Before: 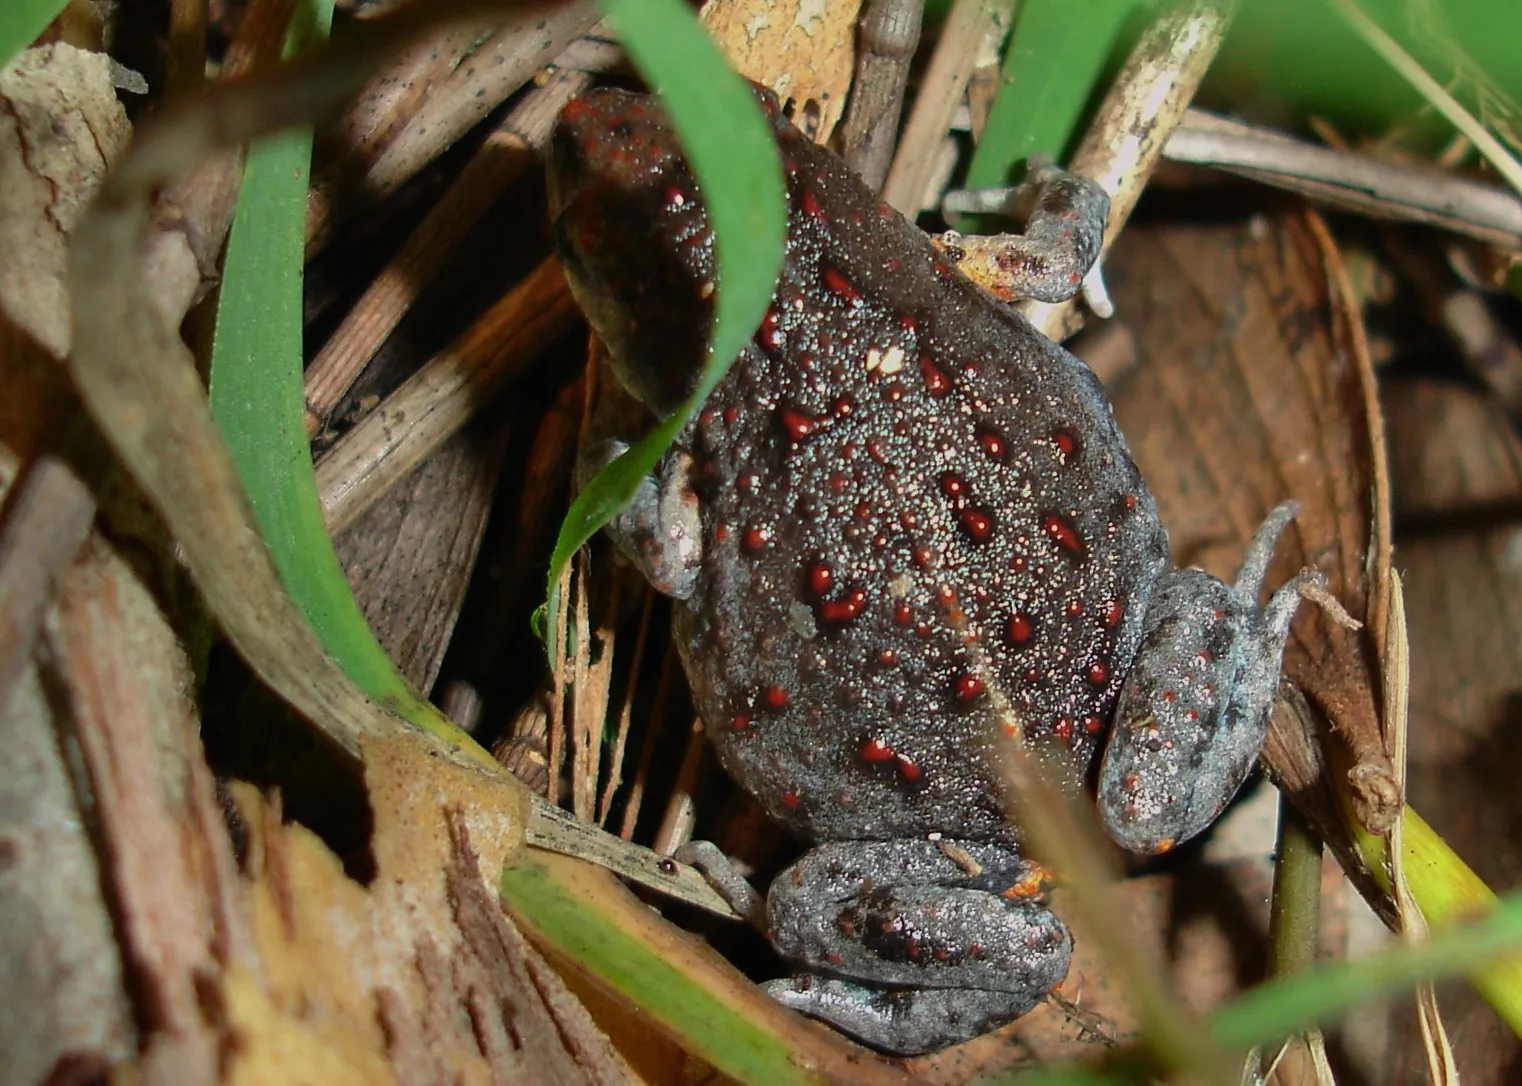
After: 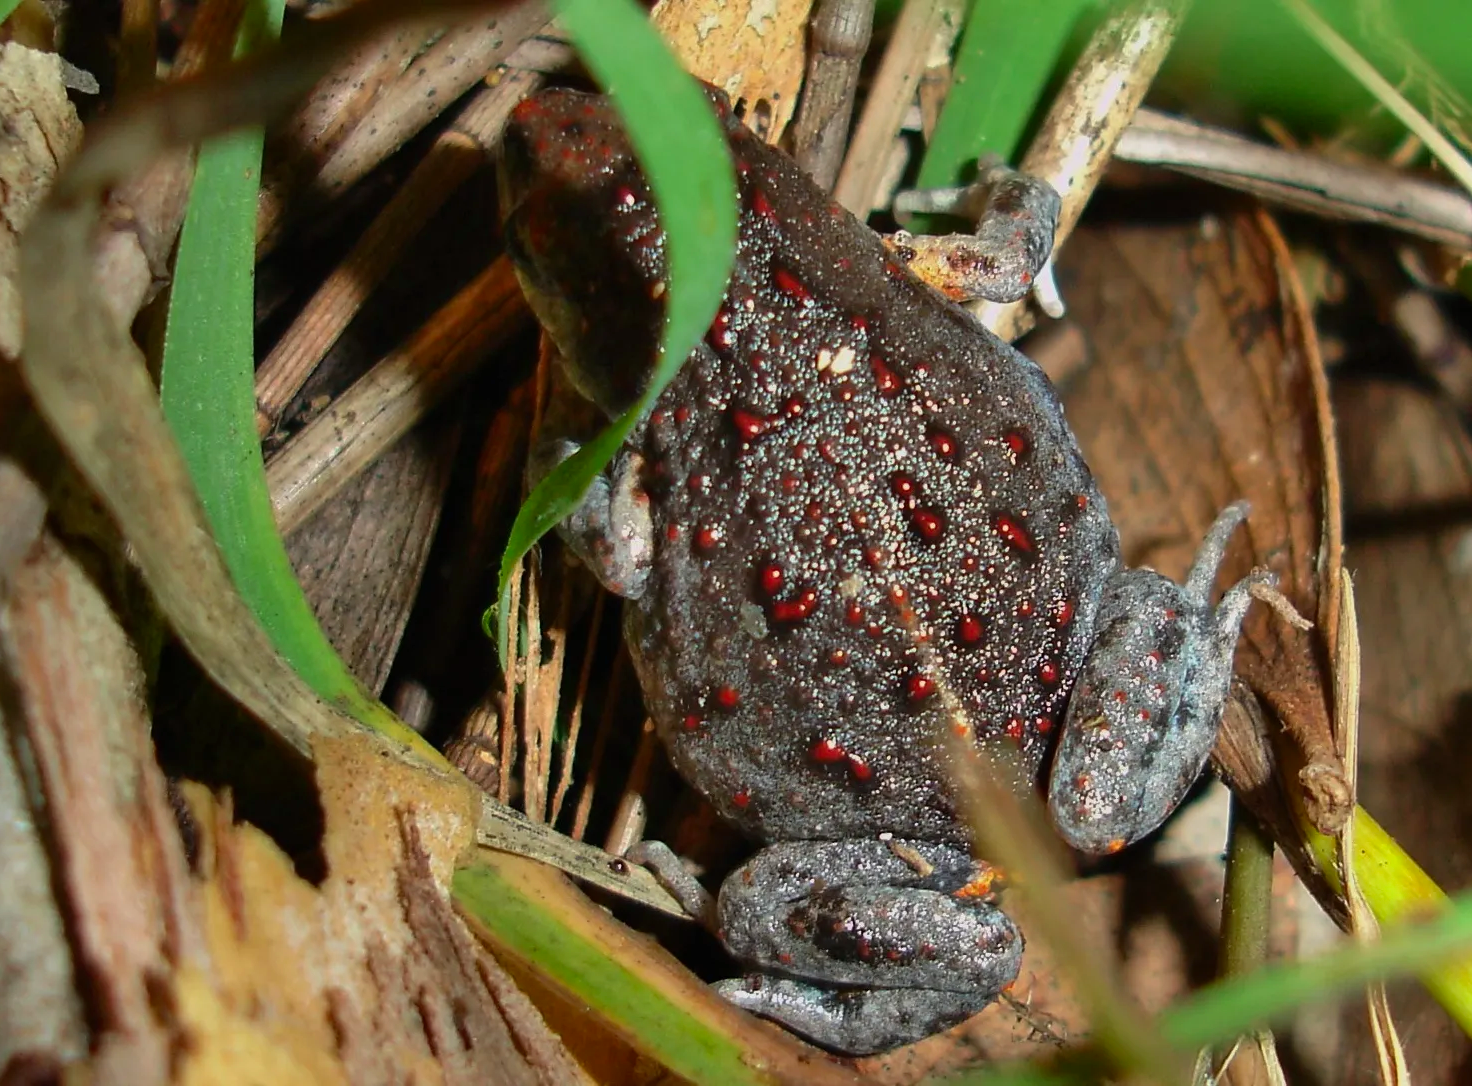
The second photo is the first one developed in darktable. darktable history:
levels: black 0.041%, levels [0, 0.476, 0.951]
contrast brightness saturation: saturation 0.122
crop and rotate: left 3.237%
